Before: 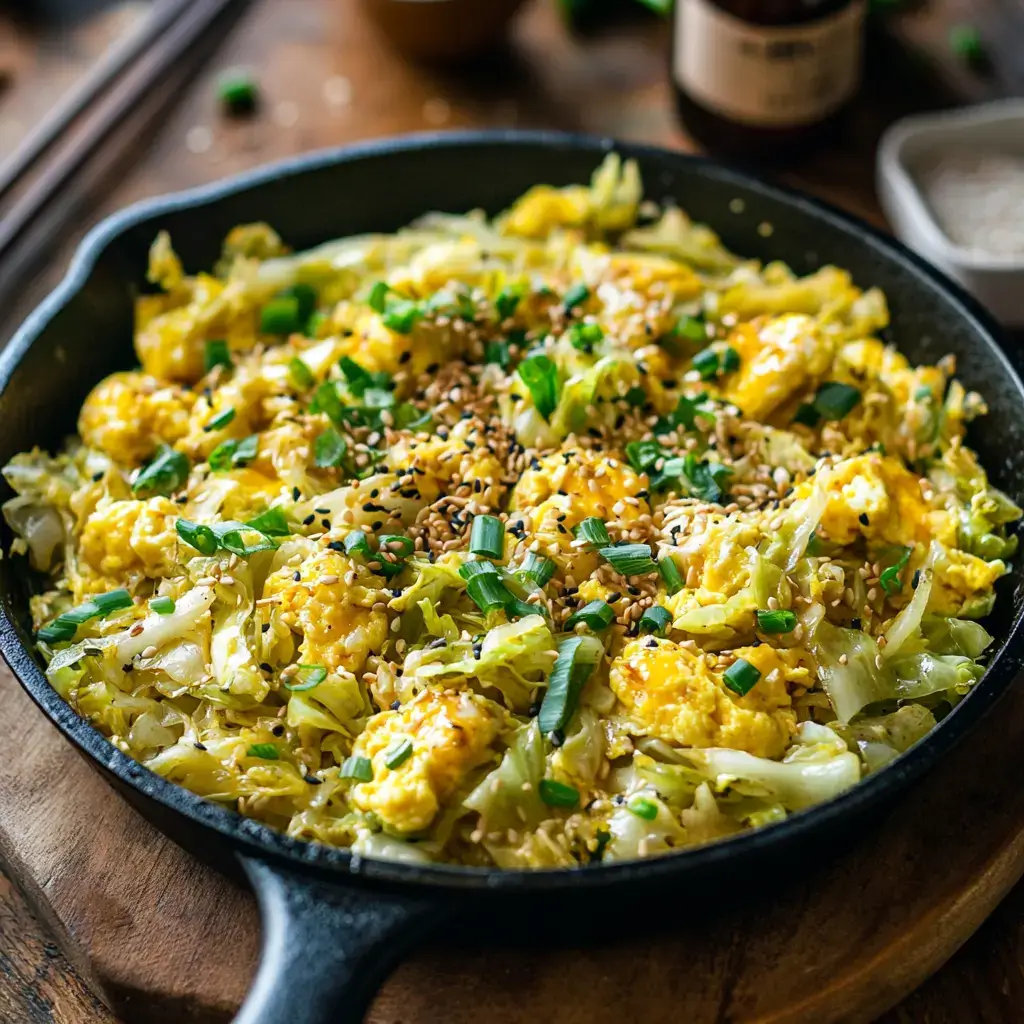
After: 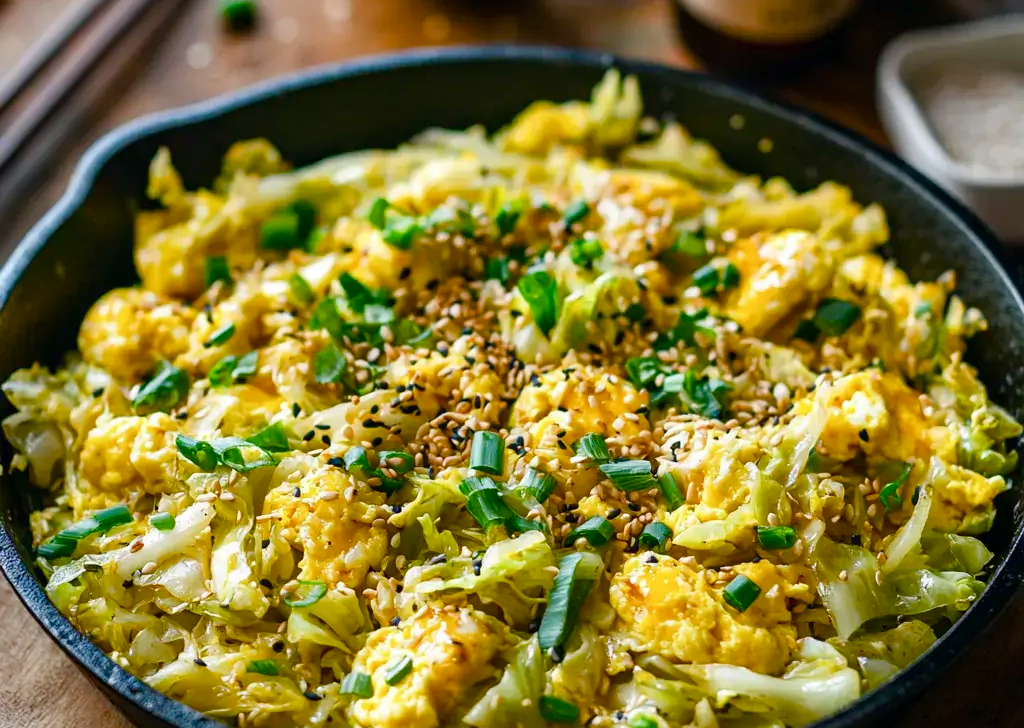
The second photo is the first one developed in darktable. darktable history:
color balance rgb: perceptual saturation grading › global saturation 20%, perceptual saturation grading › highlights -24.9%, perceptual saturation grading › shadows 49.804%
crop and rotate: top 8.251%, bottom 20.583%
